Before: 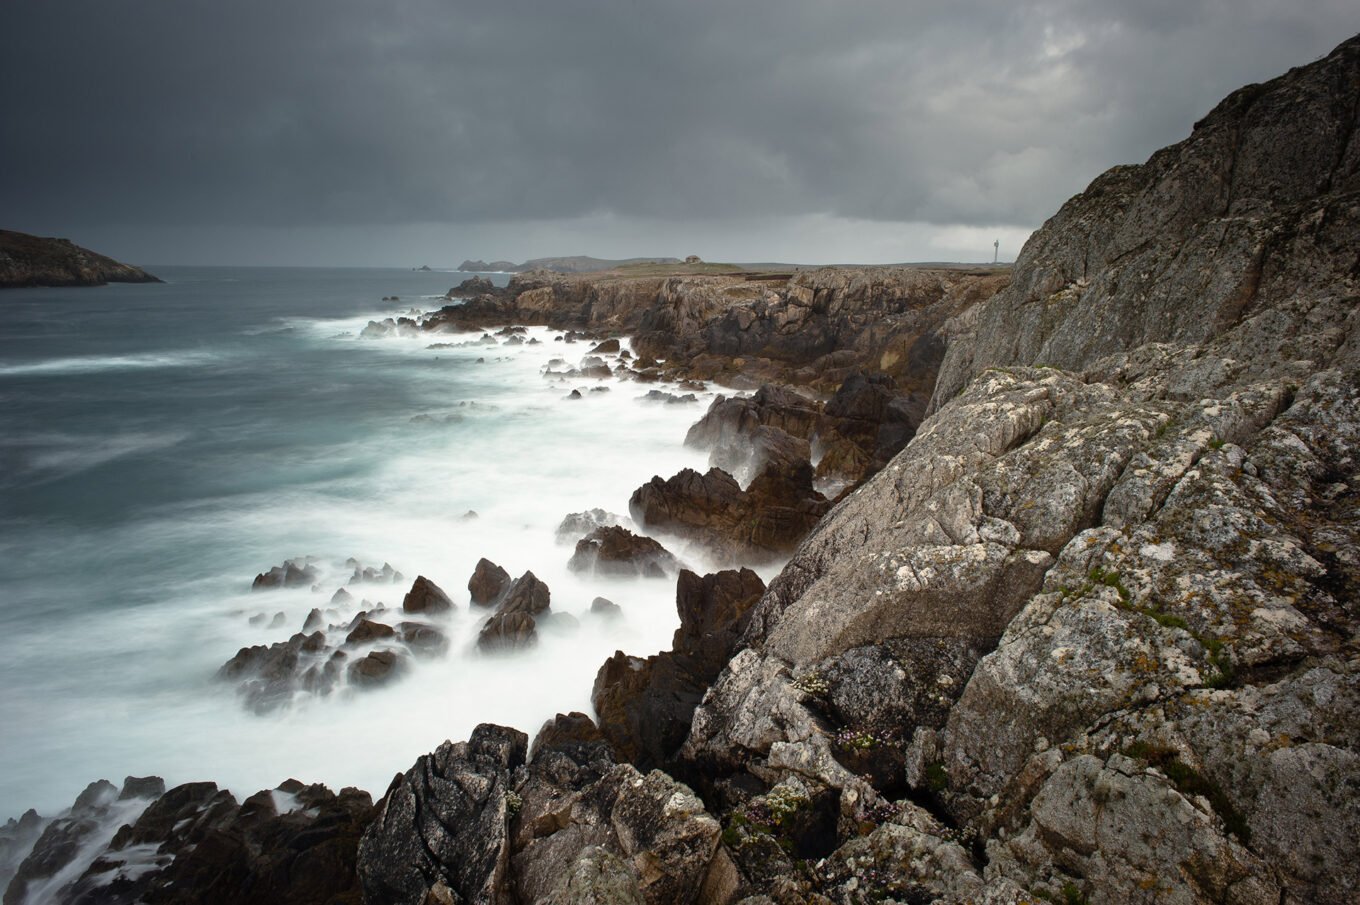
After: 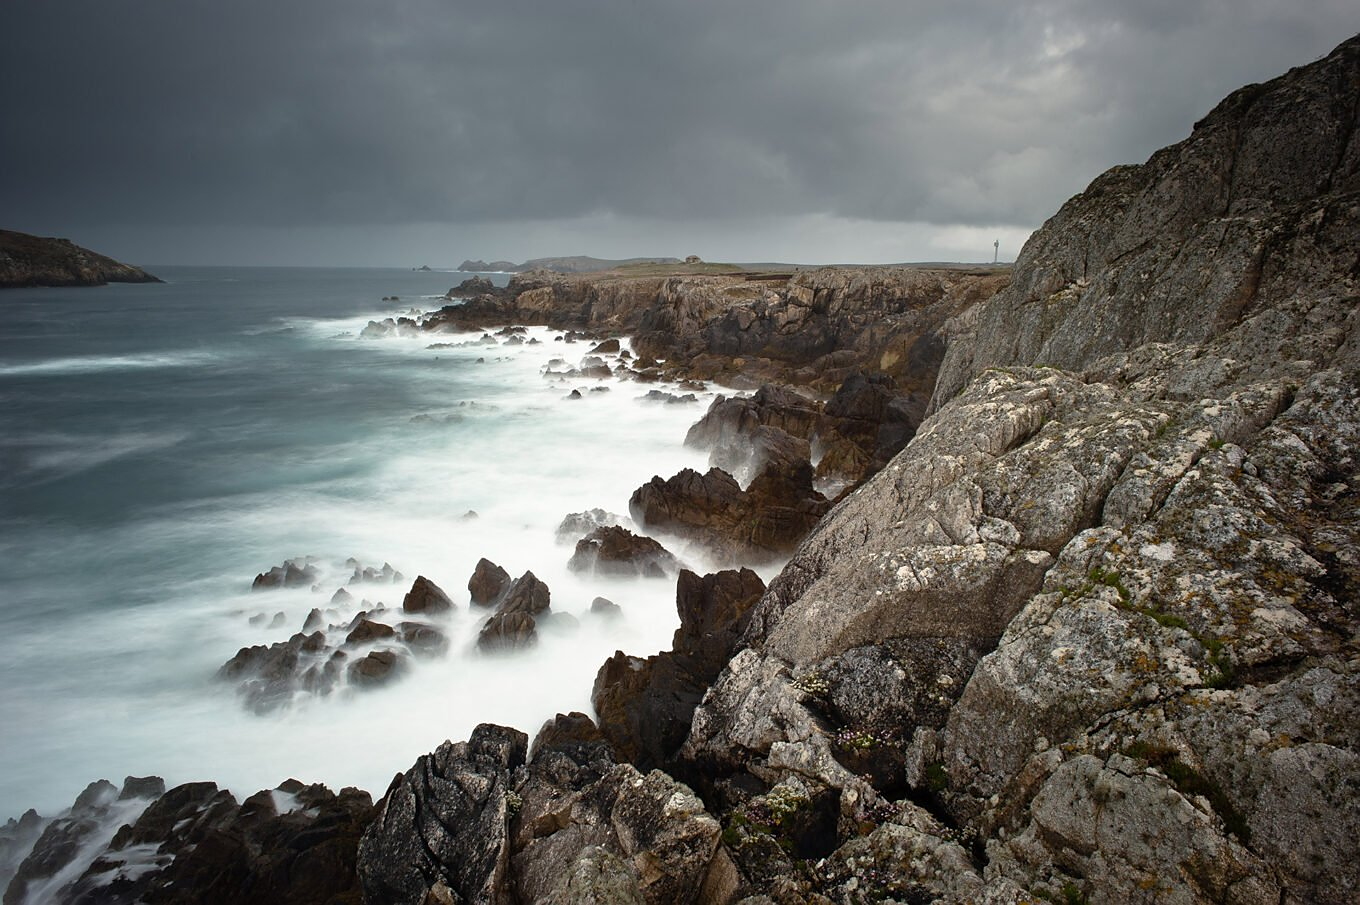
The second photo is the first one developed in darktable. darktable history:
sharpen: radius 1.037
